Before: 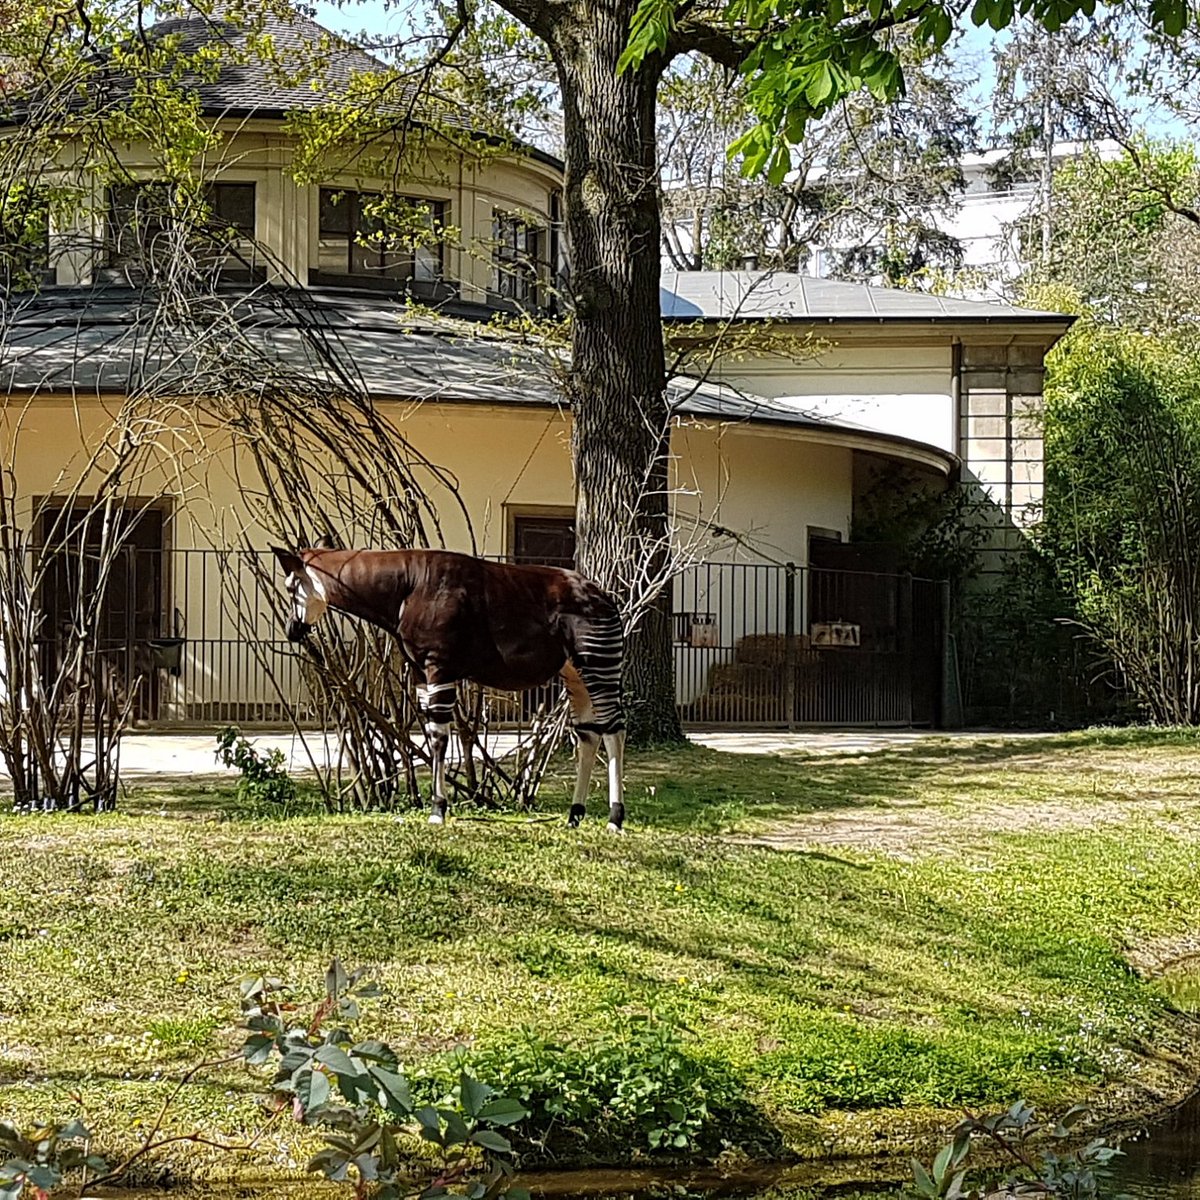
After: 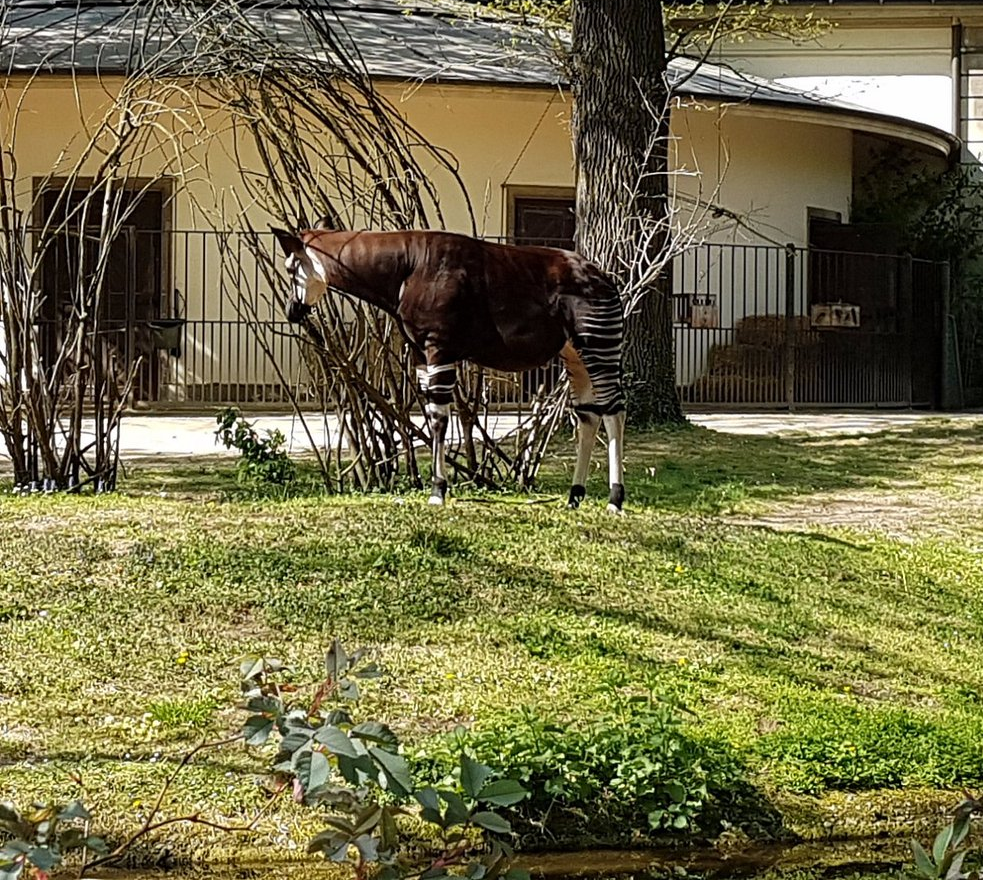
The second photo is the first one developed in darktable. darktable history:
crop: top 26.63%, right 18.004%
